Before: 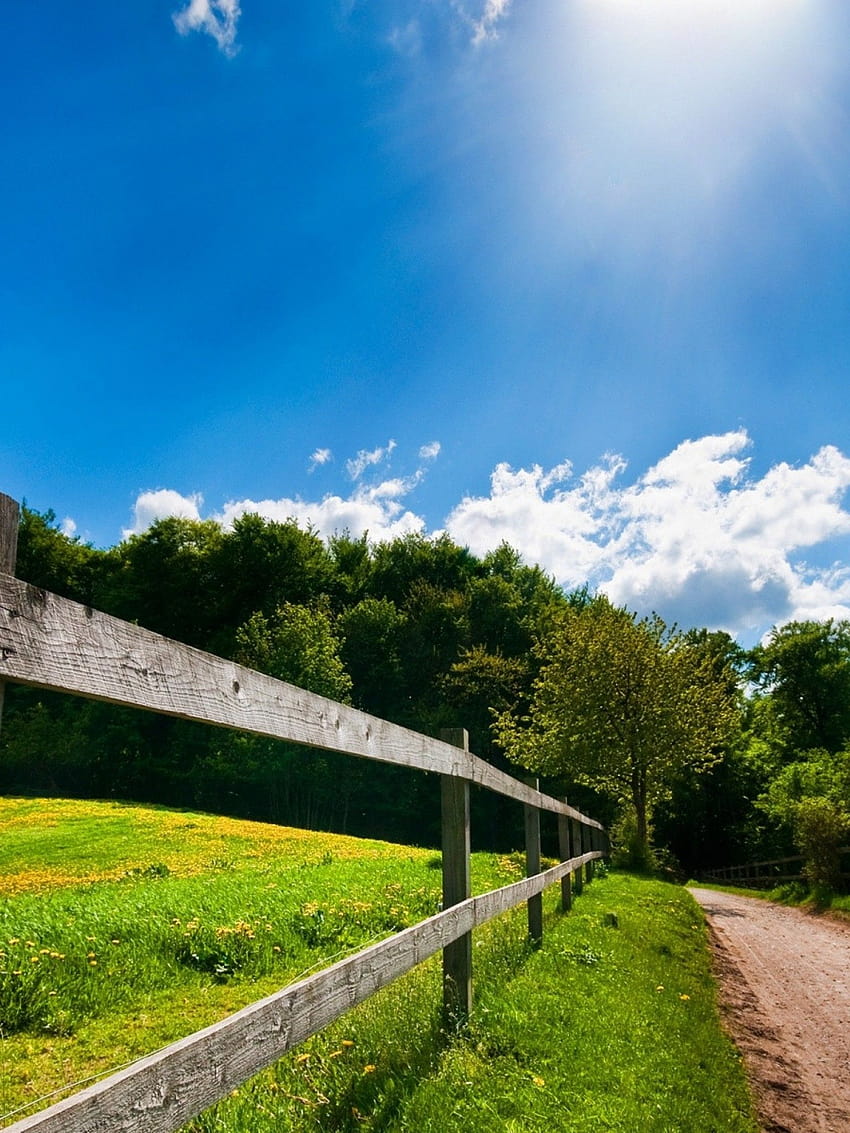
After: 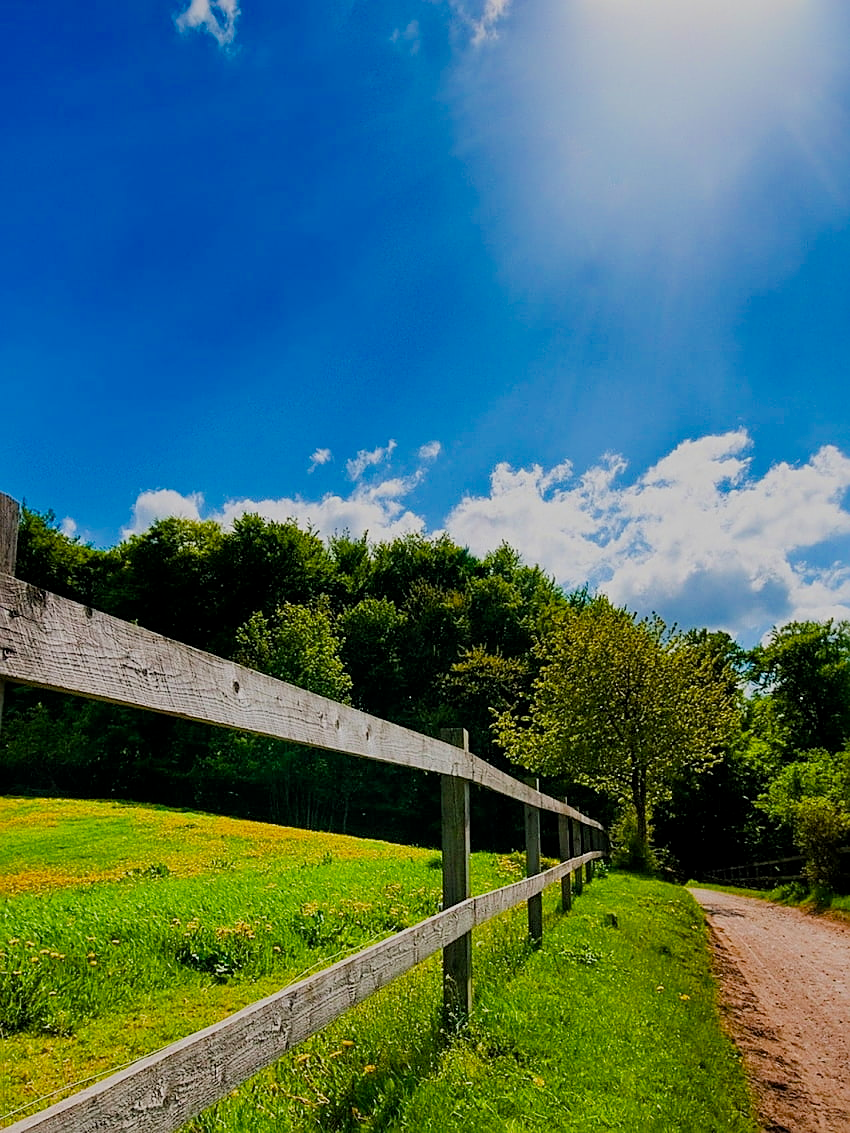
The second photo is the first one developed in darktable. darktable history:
filmic rgb: black relative exposure -8.79 EV, white relative exposure 4.98 EV, threshold 6 EV, target black luminance 0%, hardness 3.77, latitude 66.34%, contrast 0.822, highlights saturation mix 10%, shadows ↔ highlights balance 20%, add noise in highlights 0.1, color science v4 (2020), iterations of high-quality reconstruction 0, type of noise poissonian, enable highlight reconstruction true
sharpen: on, module defaults
